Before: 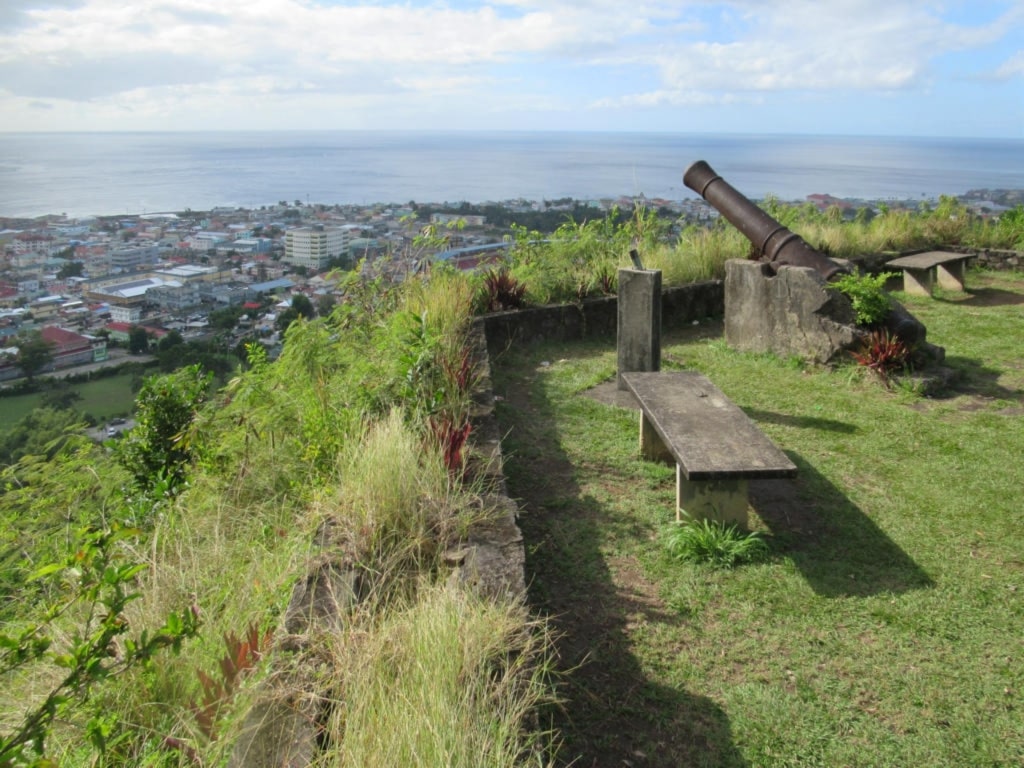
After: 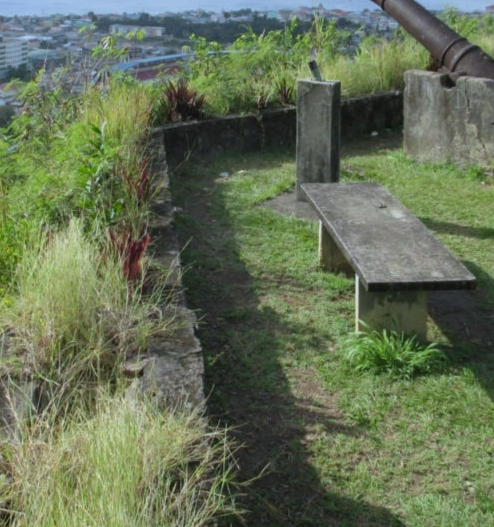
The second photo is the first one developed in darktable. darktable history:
crop: left 31.379%, top 24.658%, right 20.326%, bottom 6.628%
white balance: red 0.924, blue 1.095
